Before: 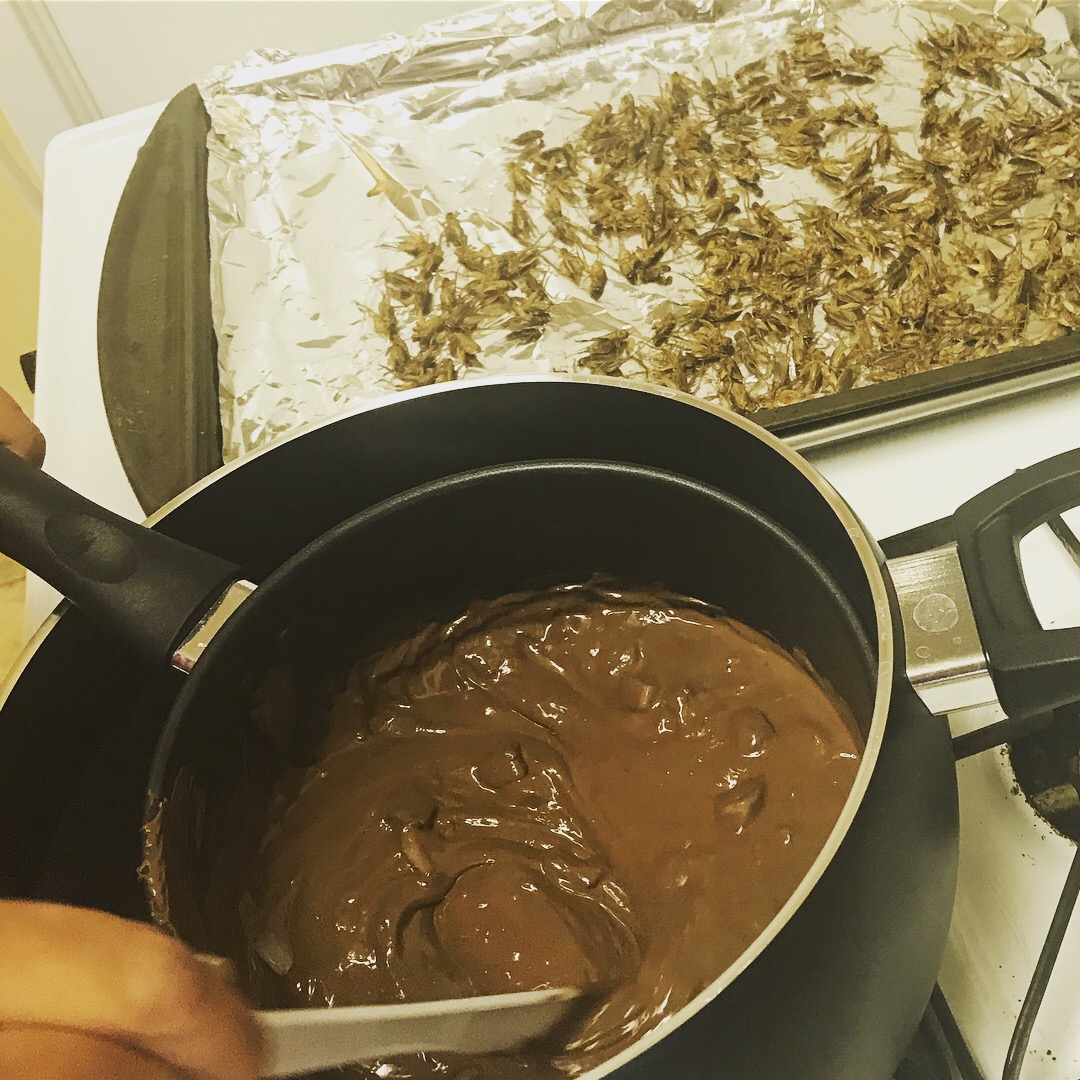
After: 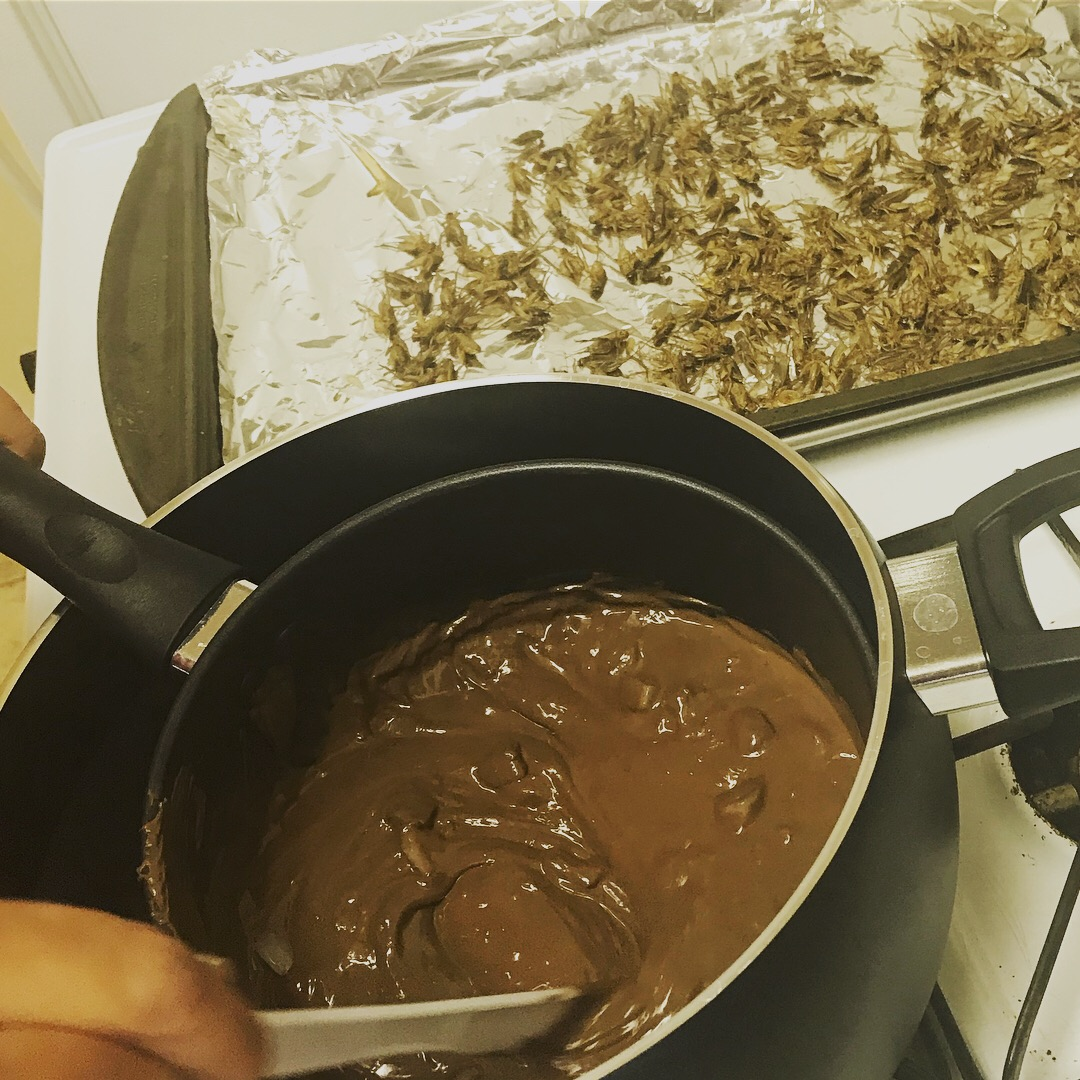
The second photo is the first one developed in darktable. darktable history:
exposure: black level correction 0.001, exposure -0.203 EV, compensate exposure bias true, compensate highlight preservation false
